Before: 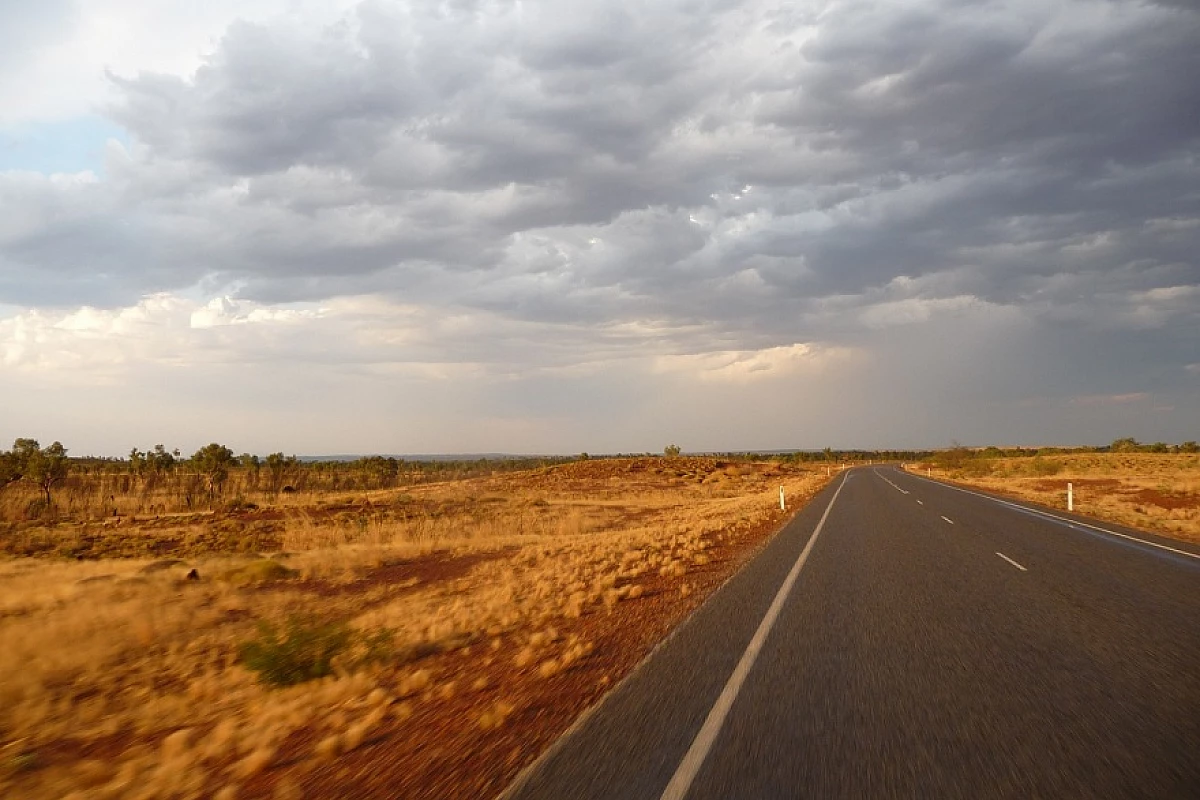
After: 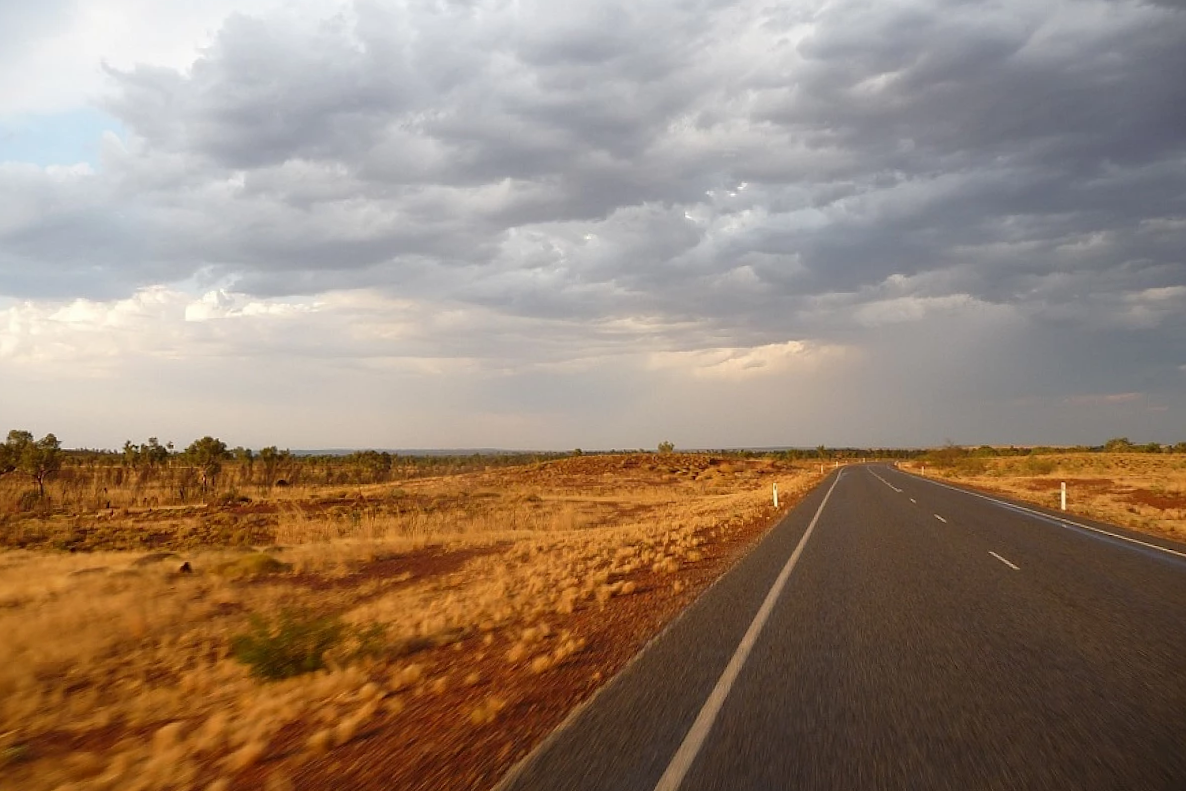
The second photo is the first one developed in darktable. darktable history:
crop and rotate: angle -0.426°
